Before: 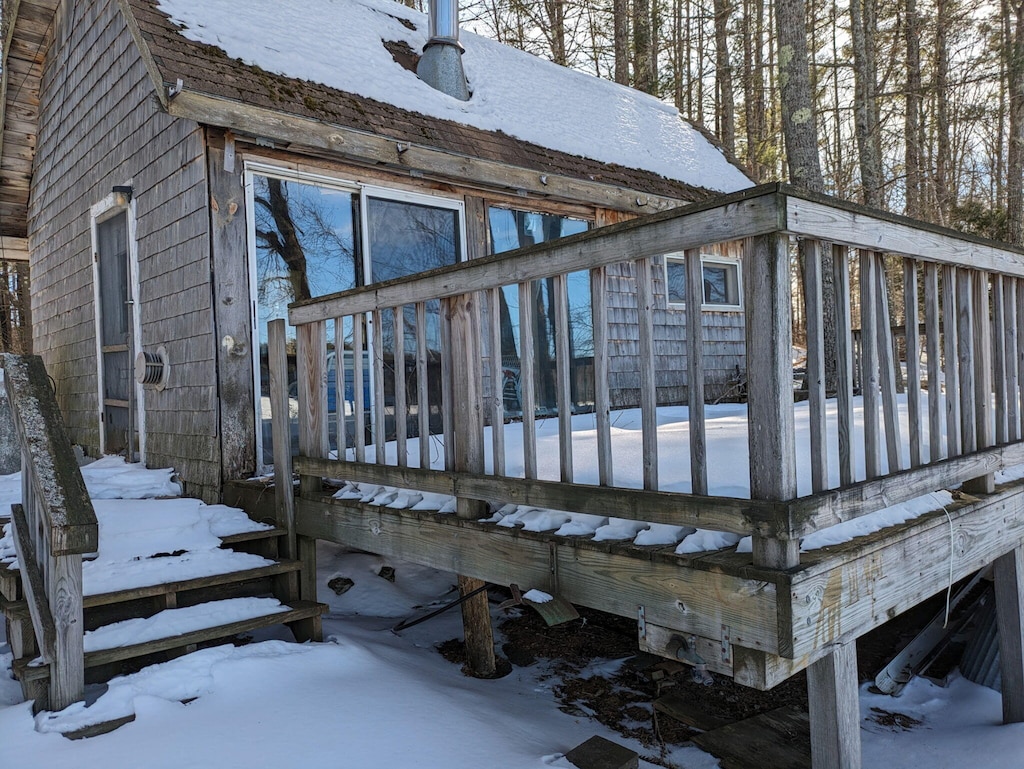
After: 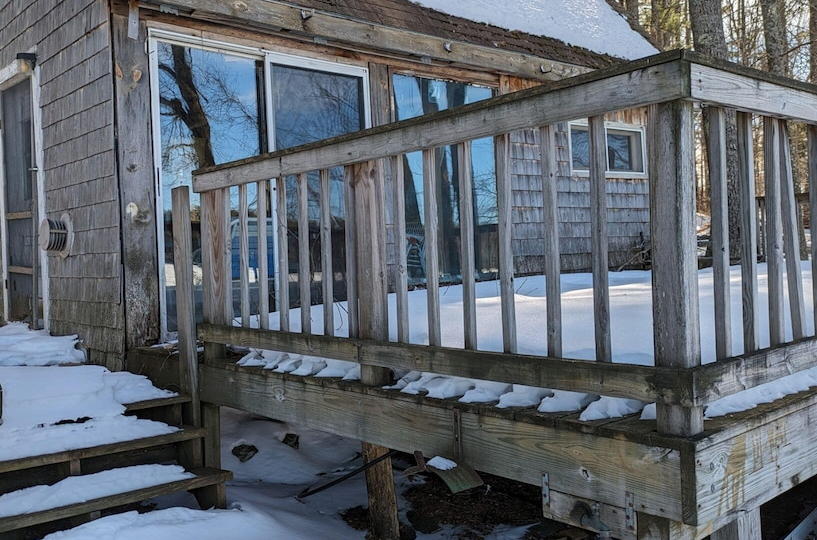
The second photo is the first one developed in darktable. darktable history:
crop: left 9.412%, top 17.304%, right 10.799%, bottom 12.393%
